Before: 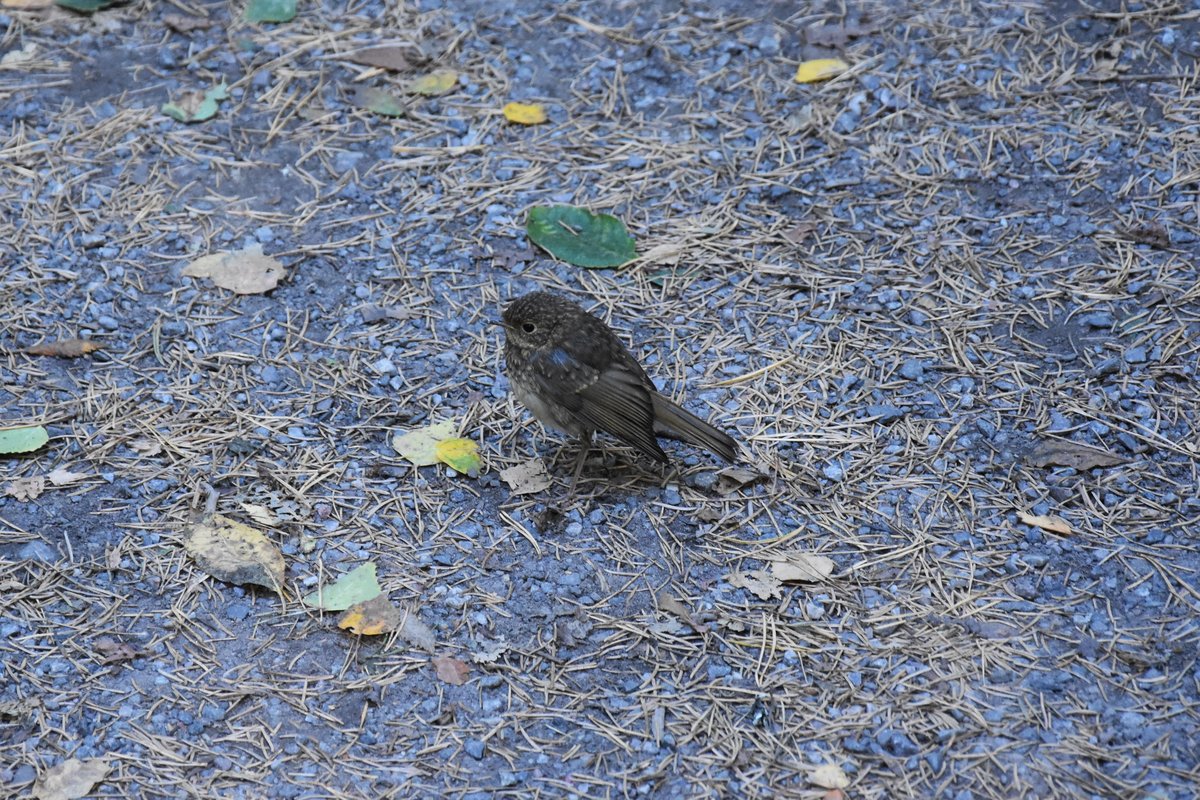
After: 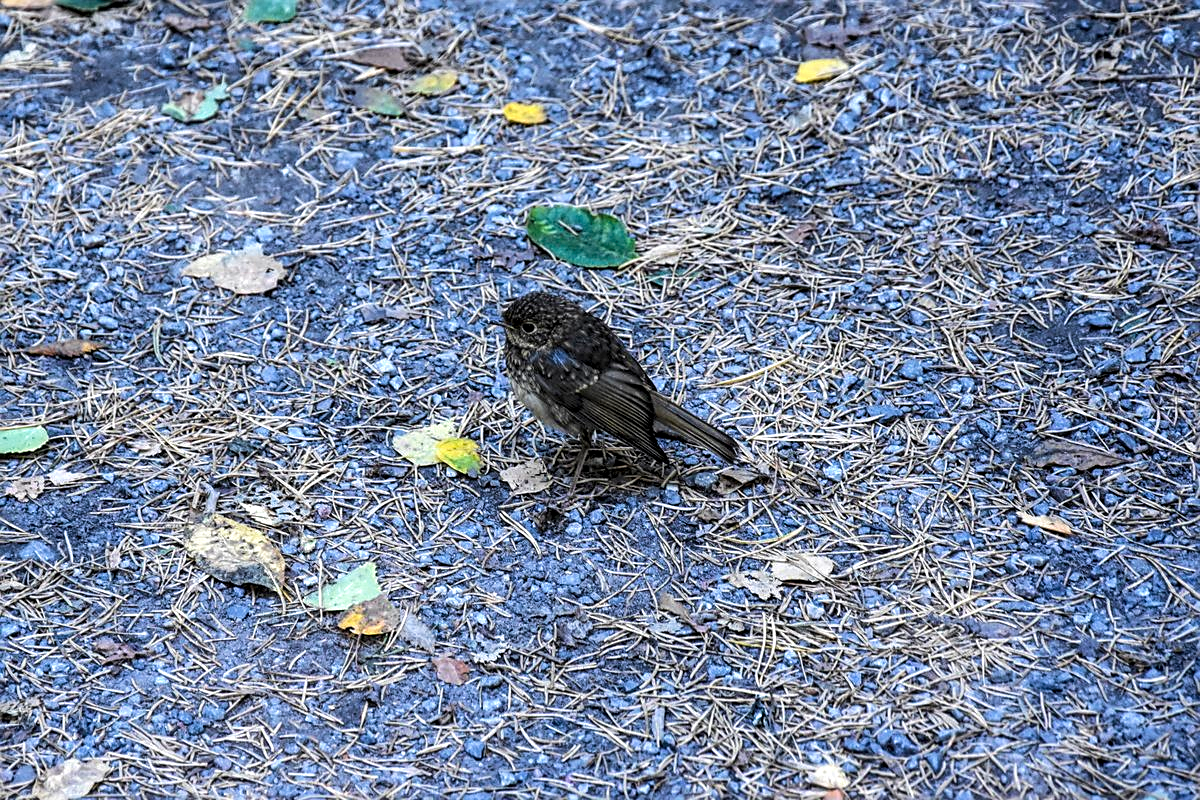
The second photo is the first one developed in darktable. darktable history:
sharpen: on, module defaults
color balance rgb: perceptual saturation grading › global saturation 19.87%, perceptual brilliance grading › highlights 7.059%, perceptual brilliance grading › mid-tones 17.041%, perceptual brilliance grading › shadows -5.347%
velvia: on, module defaults
local contrast: highlights 60%, shadows 59%, detail 160%
